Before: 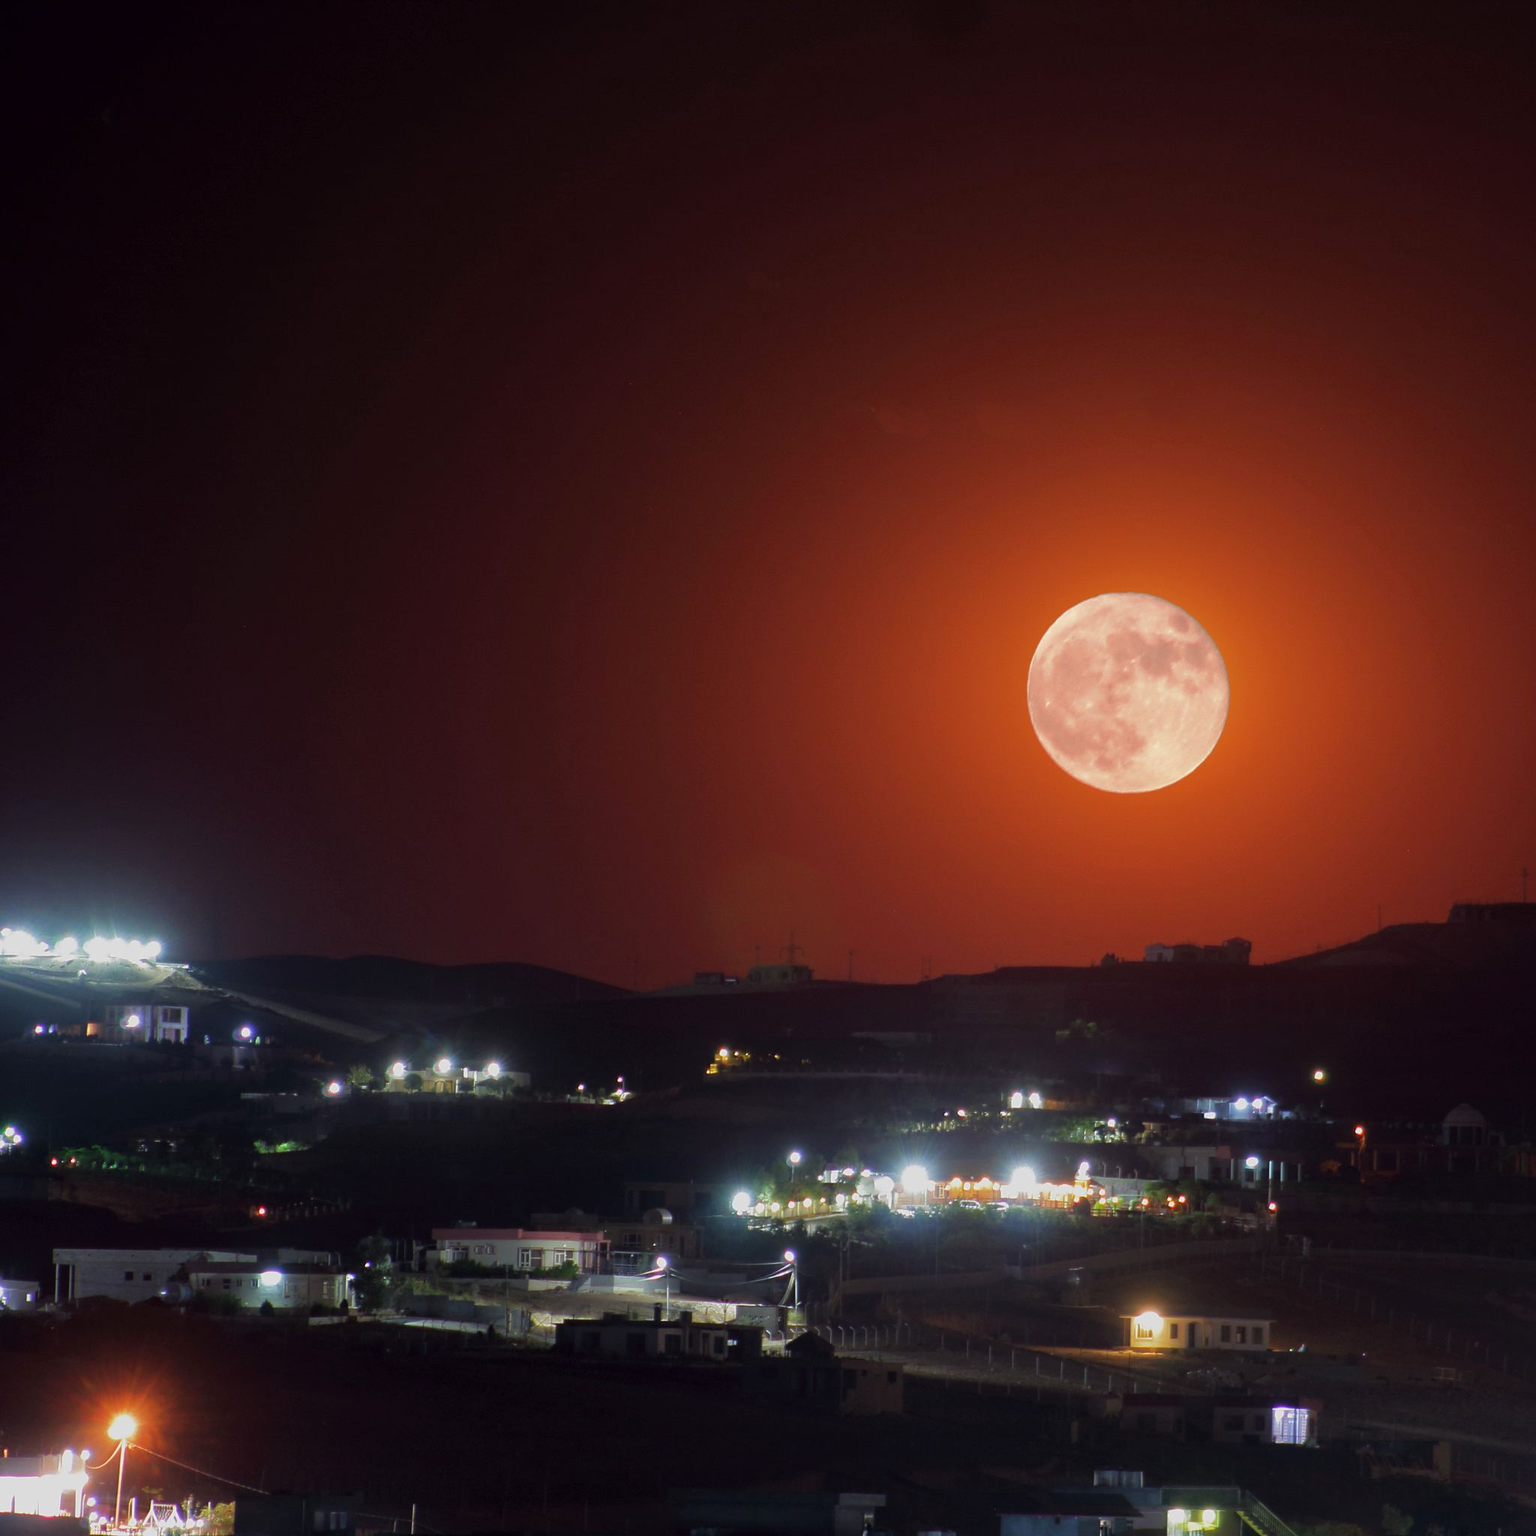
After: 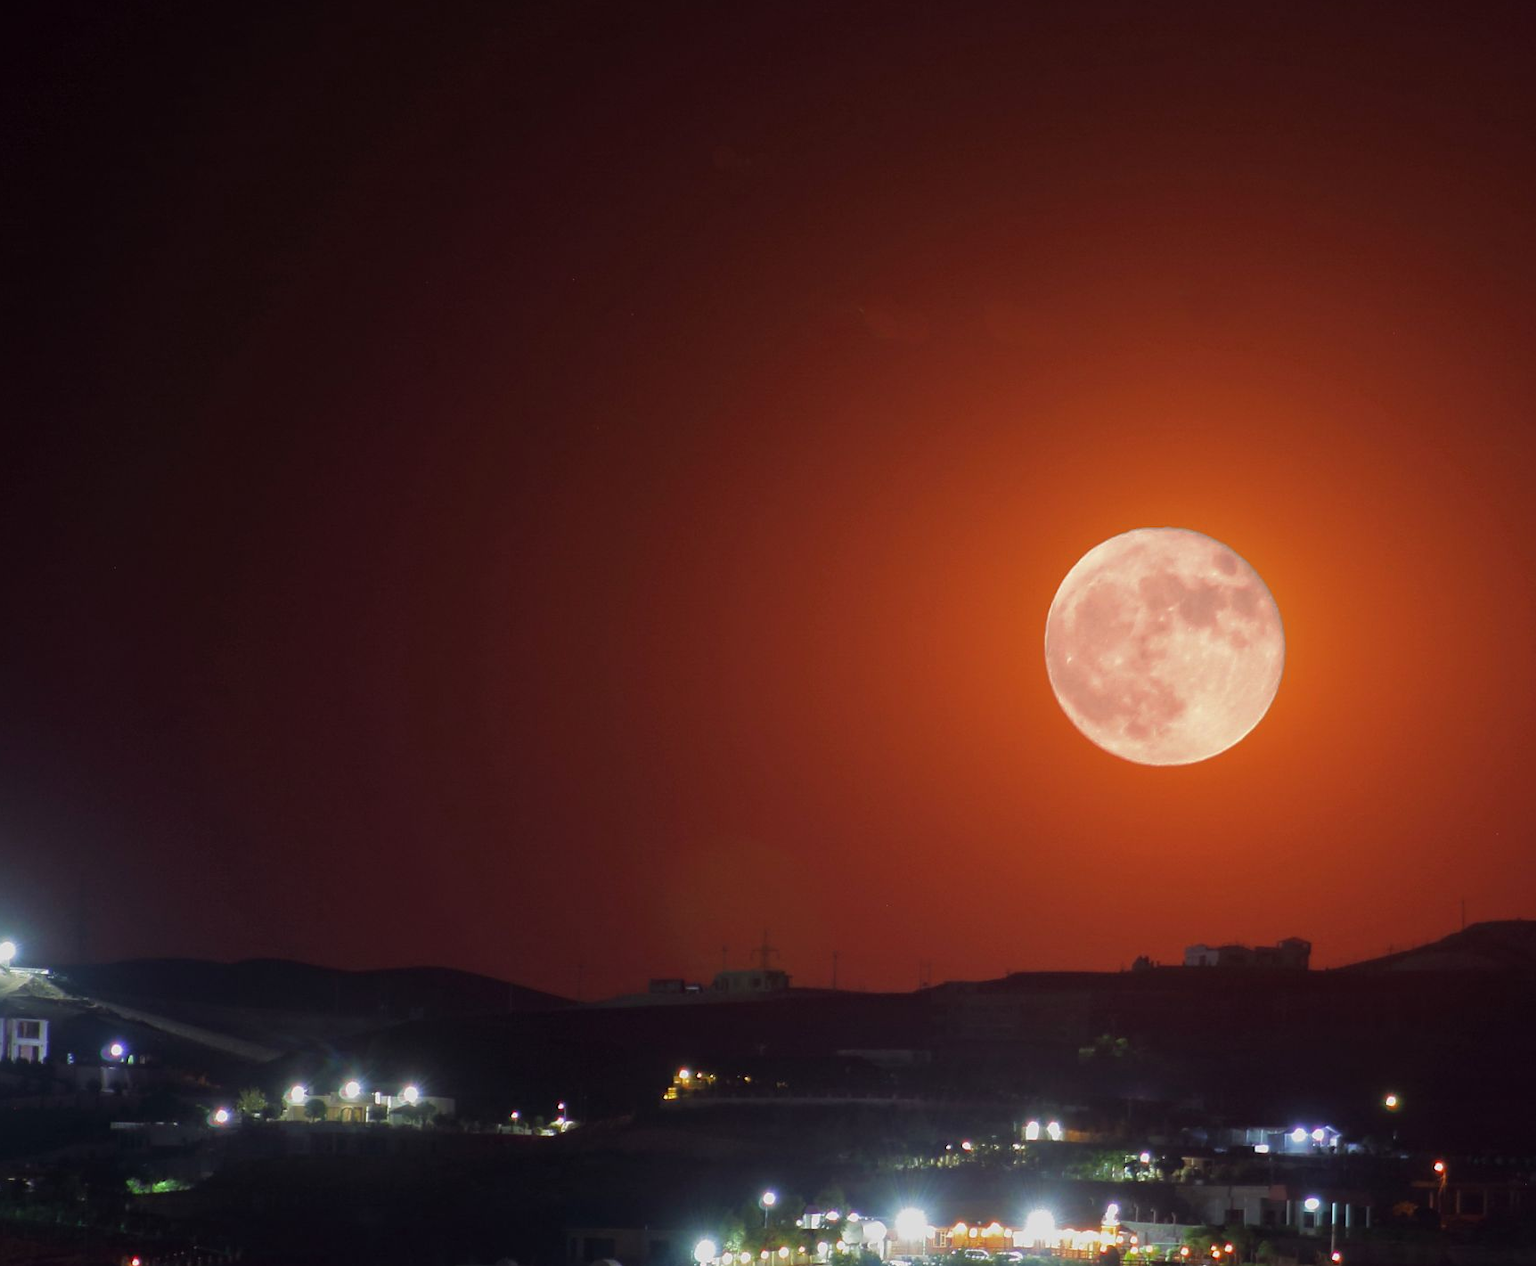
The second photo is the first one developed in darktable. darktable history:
crop and rotate: left 9.621%, top 9.695%, right 6.196%, bottom 20.825%
